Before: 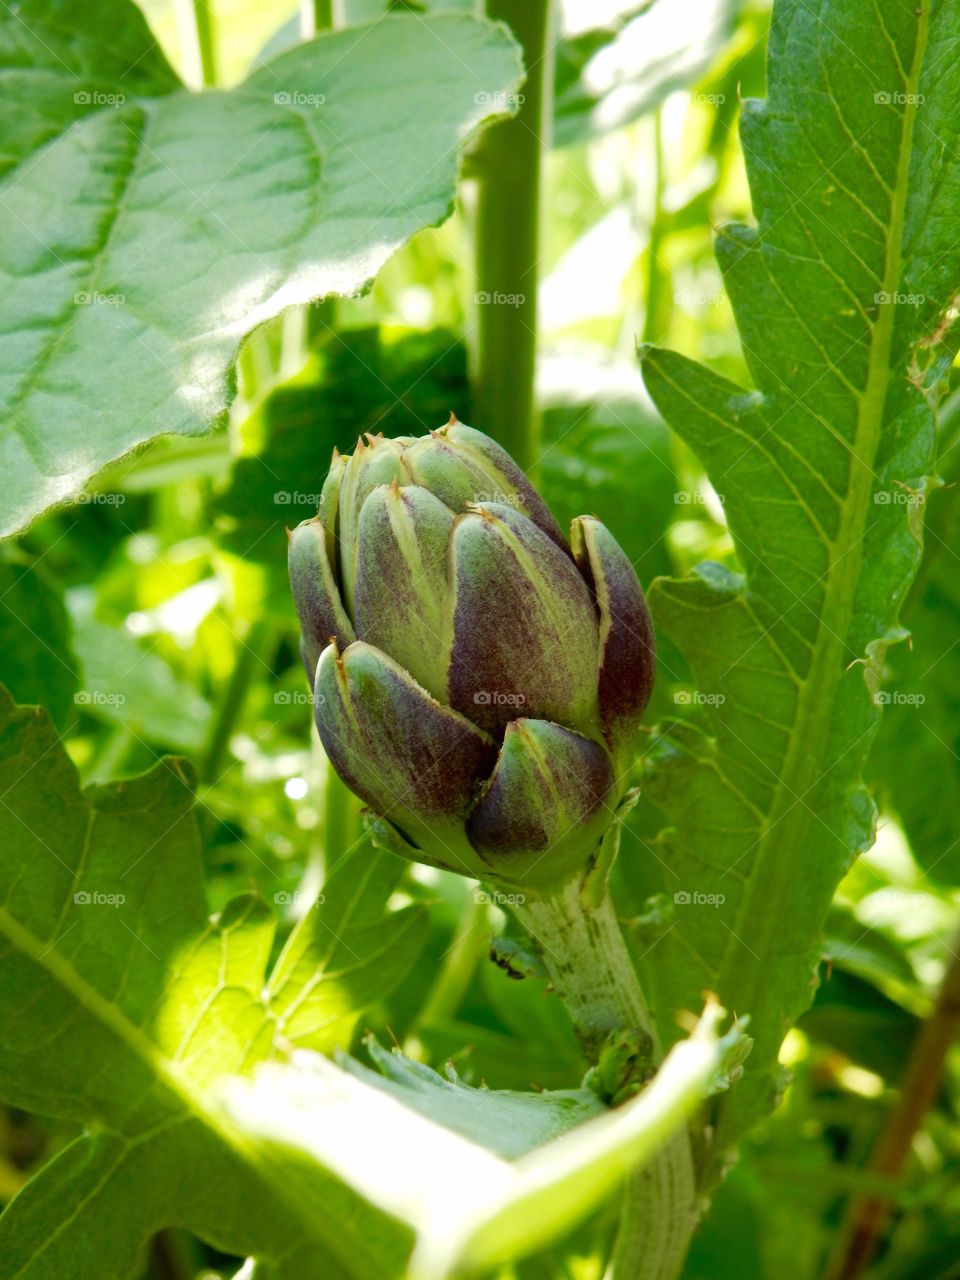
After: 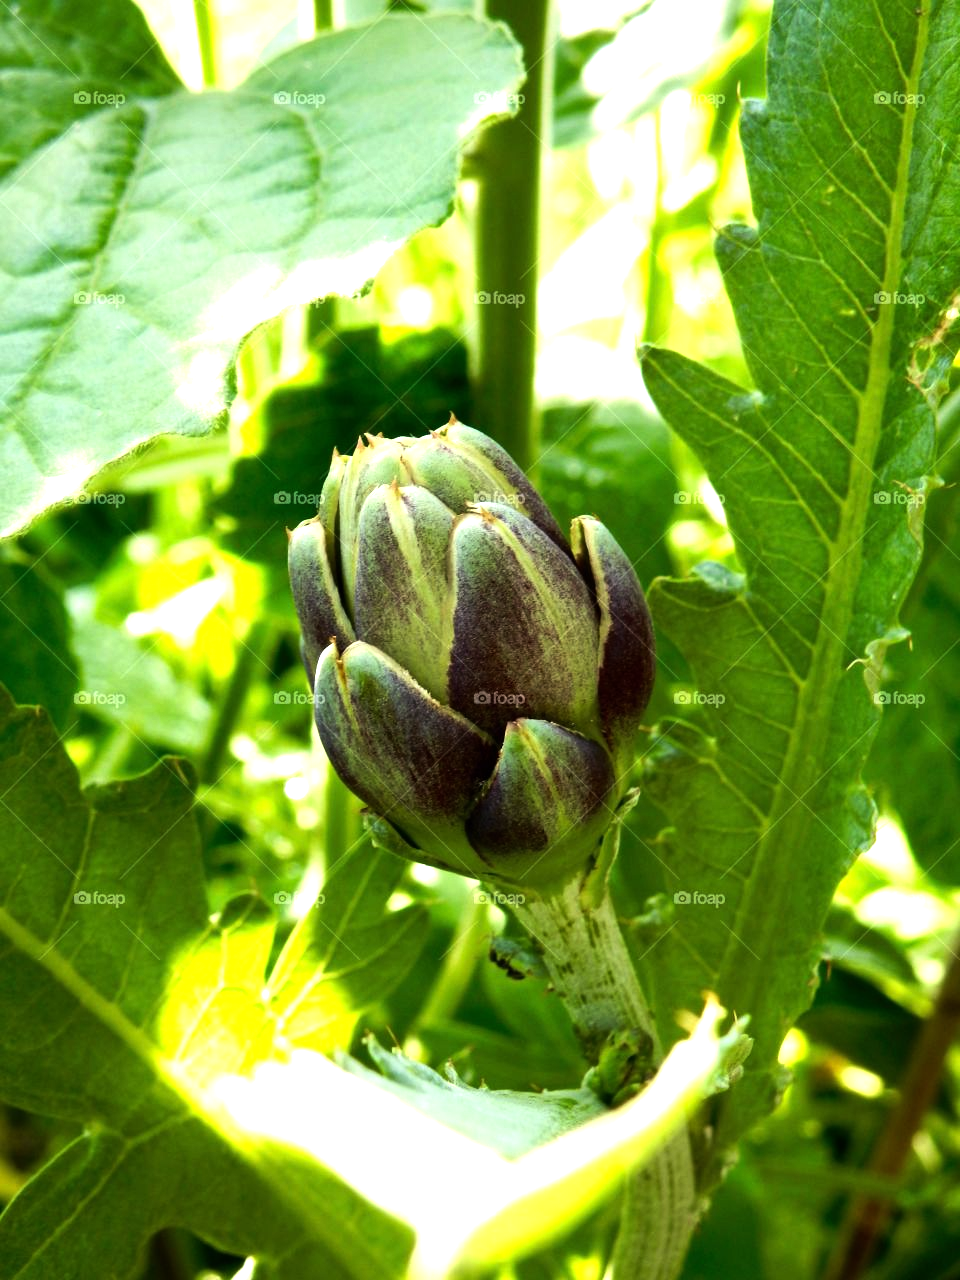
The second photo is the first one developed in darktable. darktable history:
tone equalizer: -8 EV -1.06 EV, -7 EV -1.01 EV, -6 EV -0.873 EV, -5 EV -0.557 EV, -3 EV 0.546 EV, -2 EV 0.859 EV, -1 EV 1.01 EV, +0 EV 1.08 EV, edges refinement/feathering 500, mask exposure compensation -1.57 EV, preserve details no
